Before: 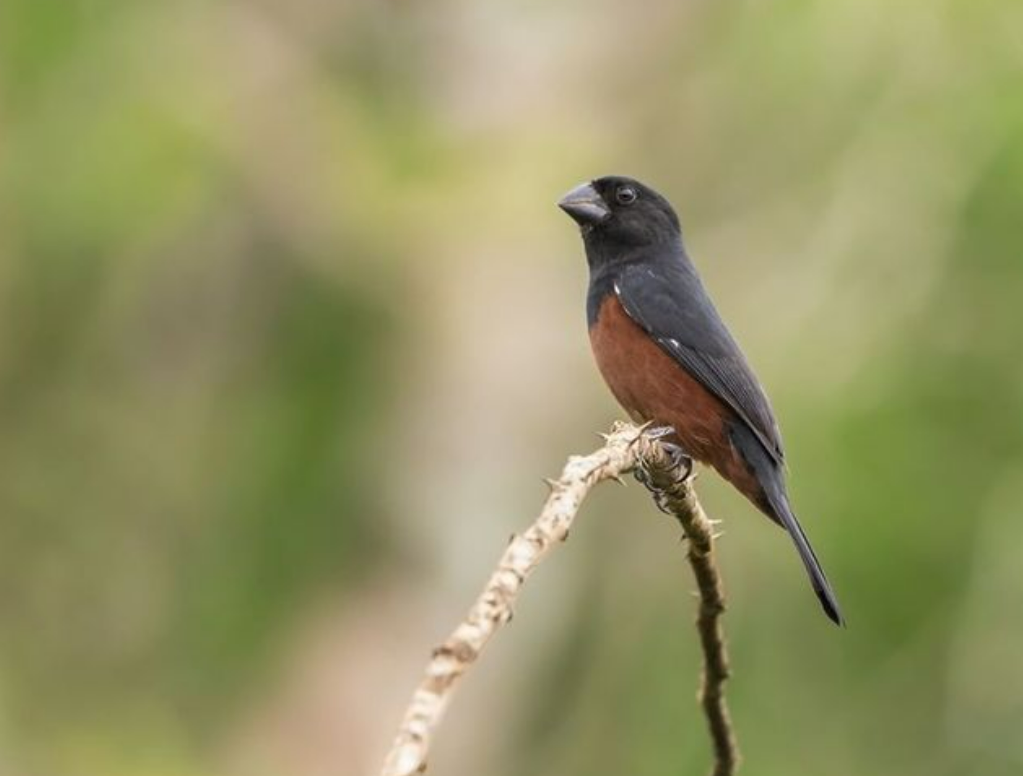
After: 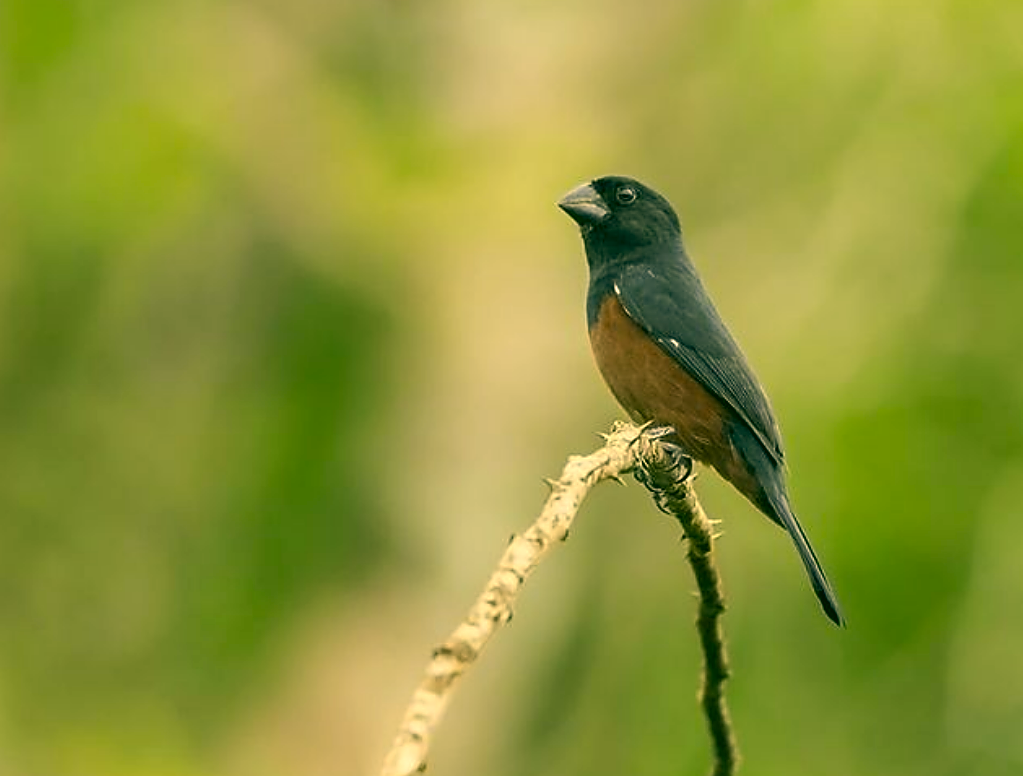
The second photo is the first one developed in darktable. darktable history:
sharpen: radius 1.404, amount 1.255, threshold 0.601
color correction: highlights a* 5.69, highlights b* 32.88, shadows a* -25.89, shadows b* 3.85
tone curve: curves: ch0 [(0, 0) (0.003, 0.003) (0.011, 0.011) (0.025, 0.024) (0.044, 0.043) (0.069, 0.068) (0.1, 0.097) (0.136, 0.133) (0.177, 0.173) (0.224, 0.219) (0.277, 0.27) (0.335, 0.327) (0.399, 0.39) (0.468, 0.457) (0.543, 0.545) (0.623, 0.625) (0.709, 0.71) (0.801, 0.801) (0.898, 0.898) (1, 1)], color space Lab, independent channels, preserve colors none
